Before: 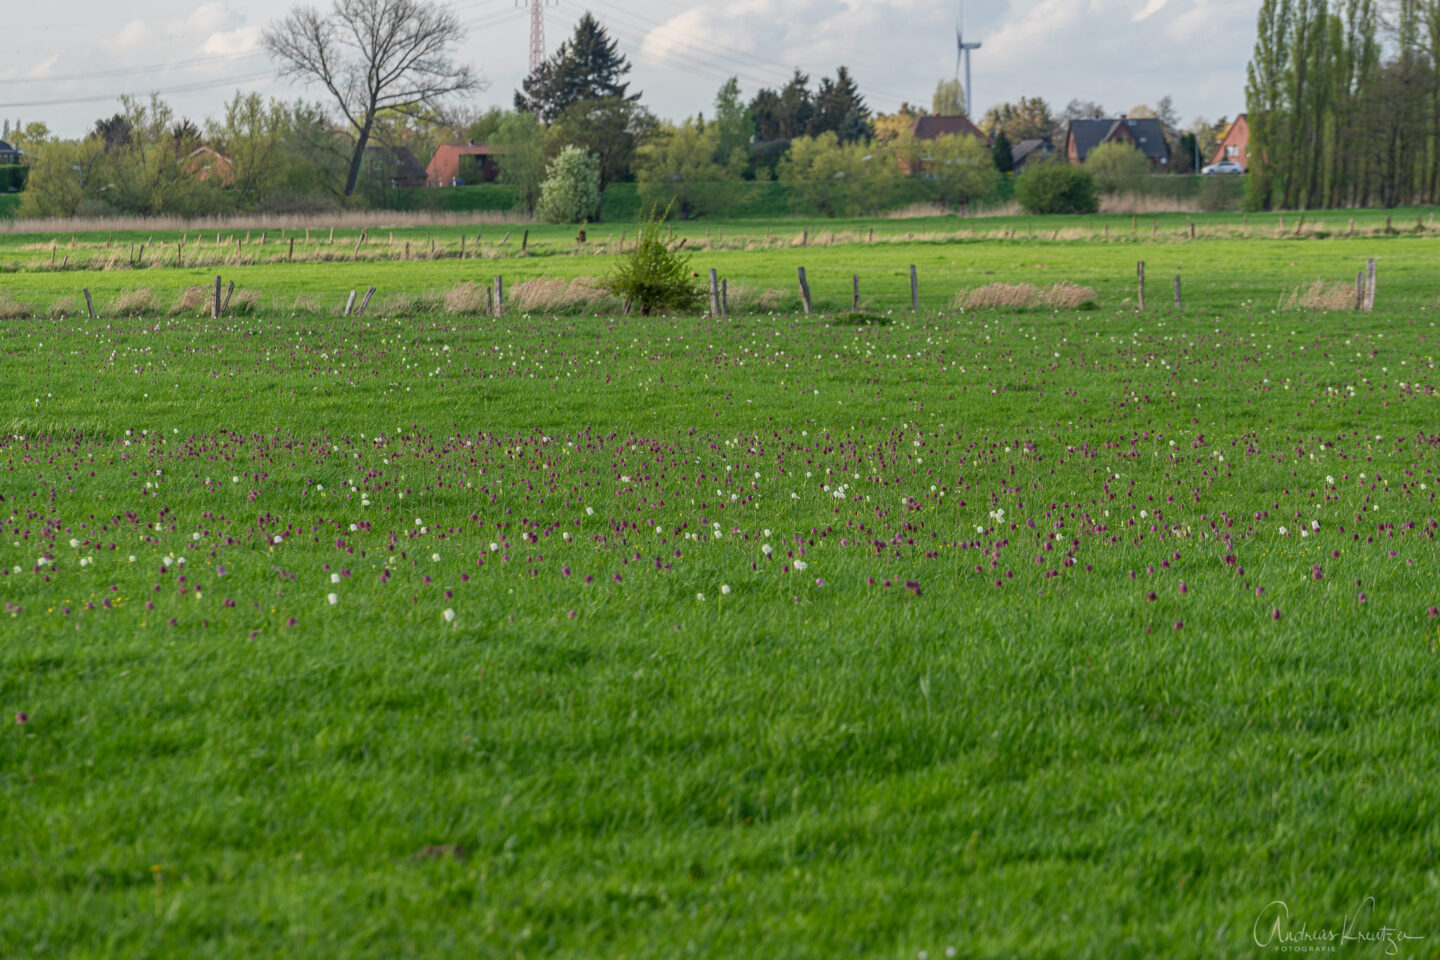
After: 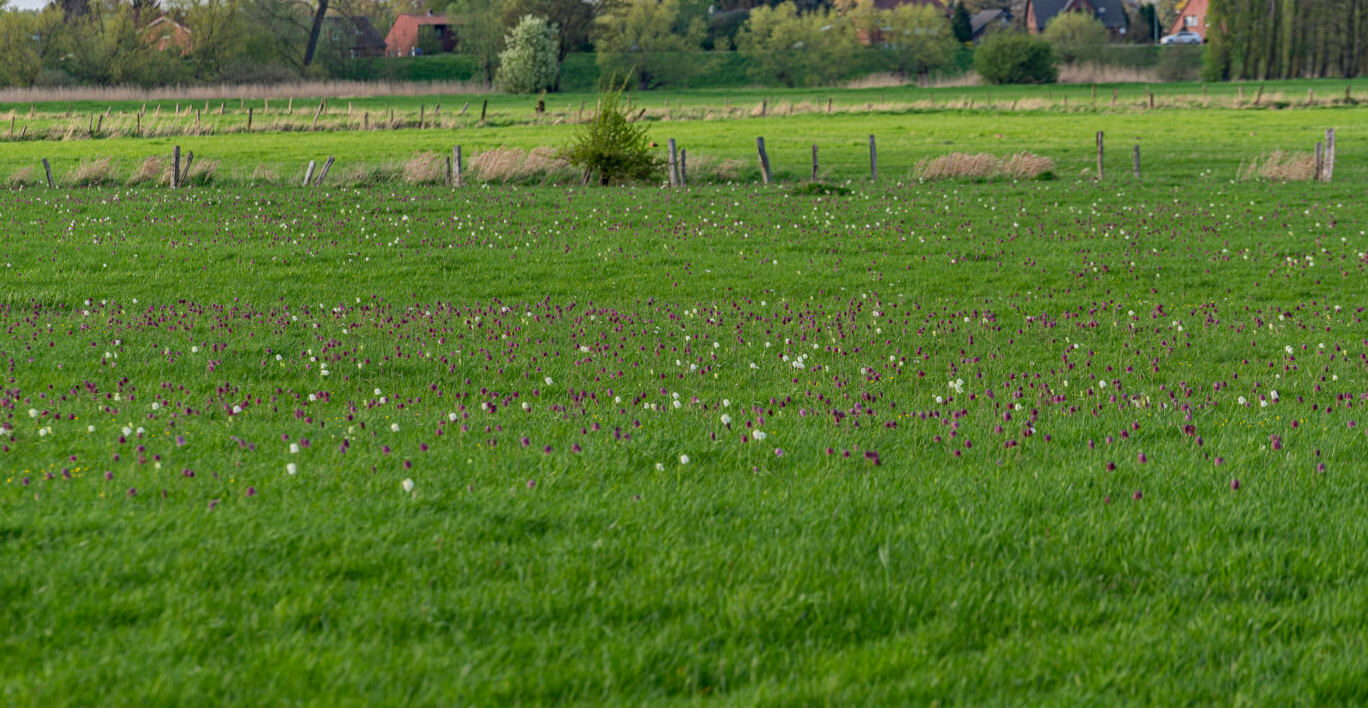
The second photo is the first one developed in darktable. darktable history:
shadows and highlights: soften with gaussian
haze removal: compatibility mode true, adaptive false
crop and rotate: left 2.858%, top 13.567%, right 2.135%, bottom 12.669%
